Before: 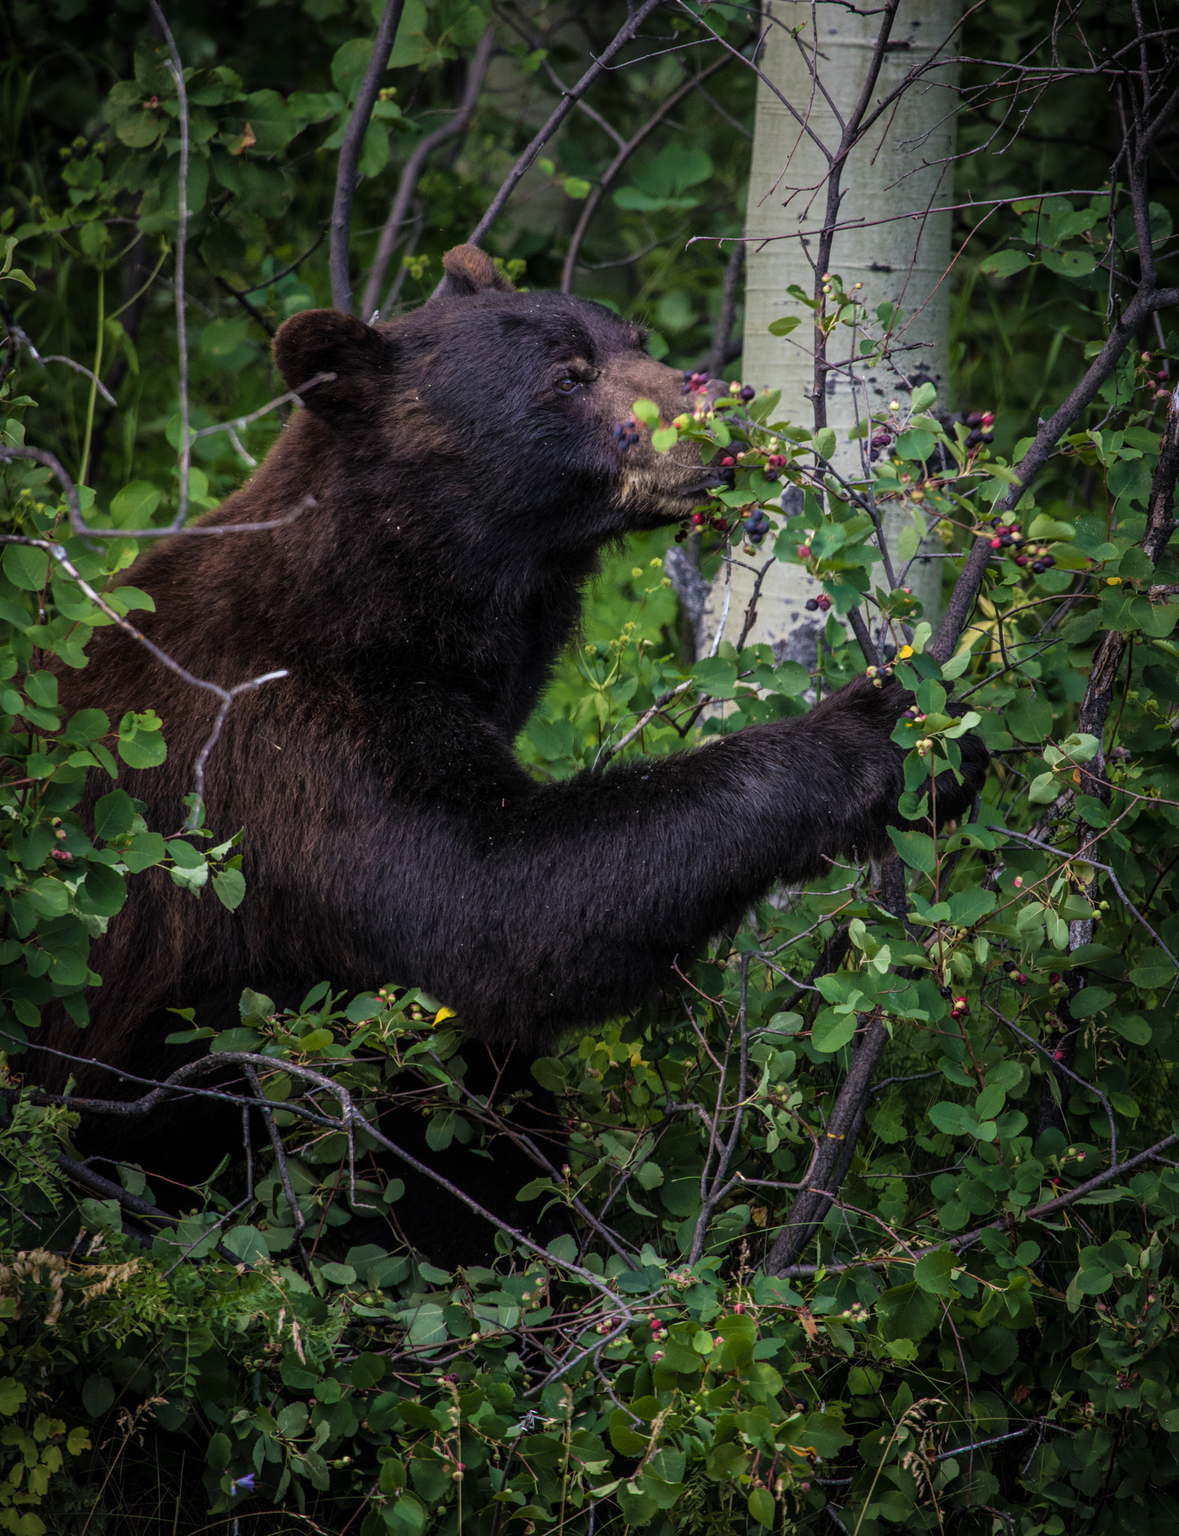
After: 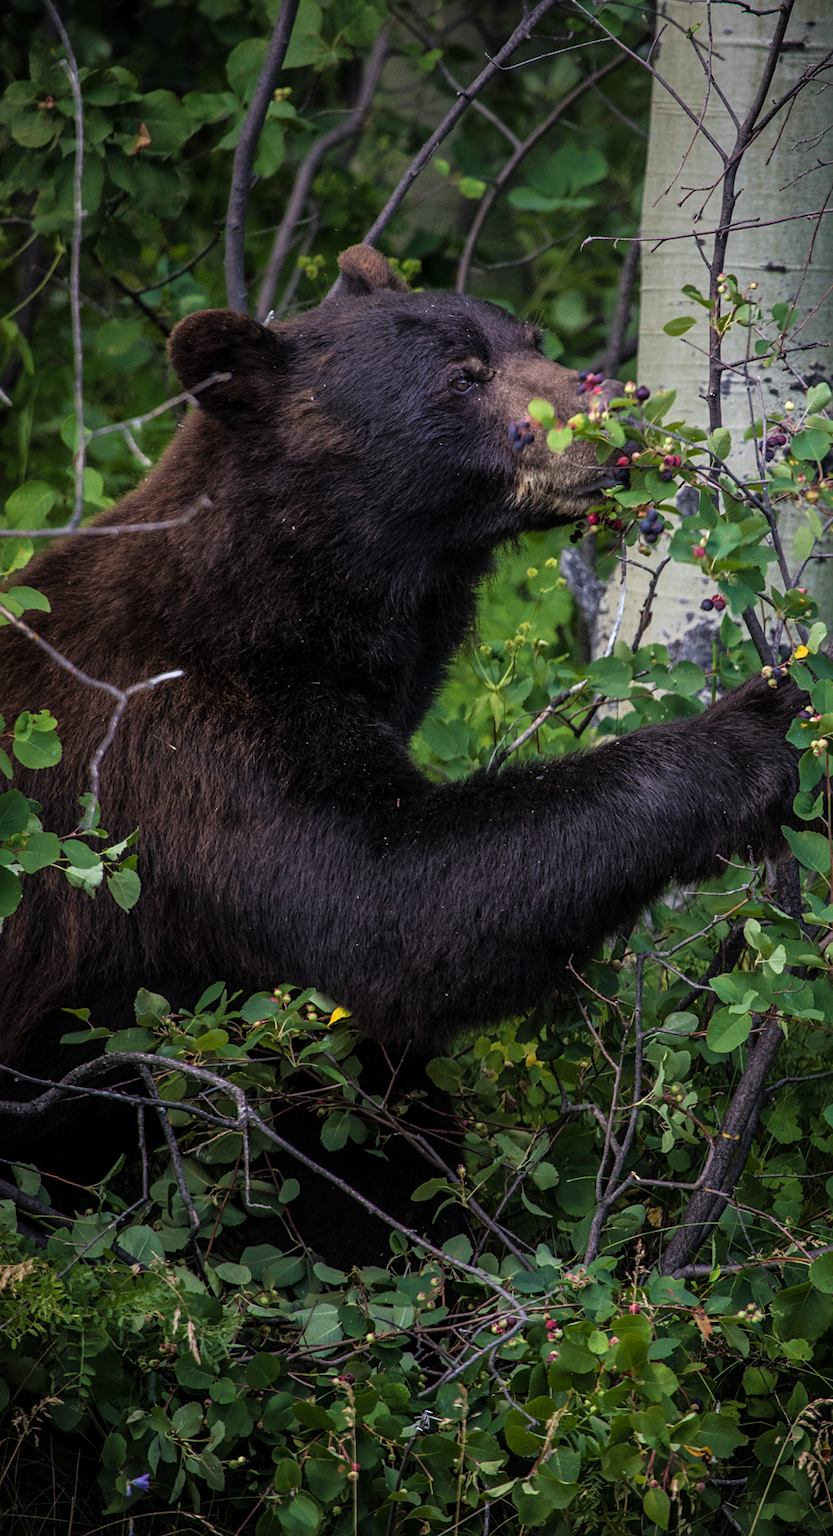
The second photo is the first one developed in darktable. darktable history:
crop and rotate: left 8.948%, right 20.36%
sharpen: amount 0.202
